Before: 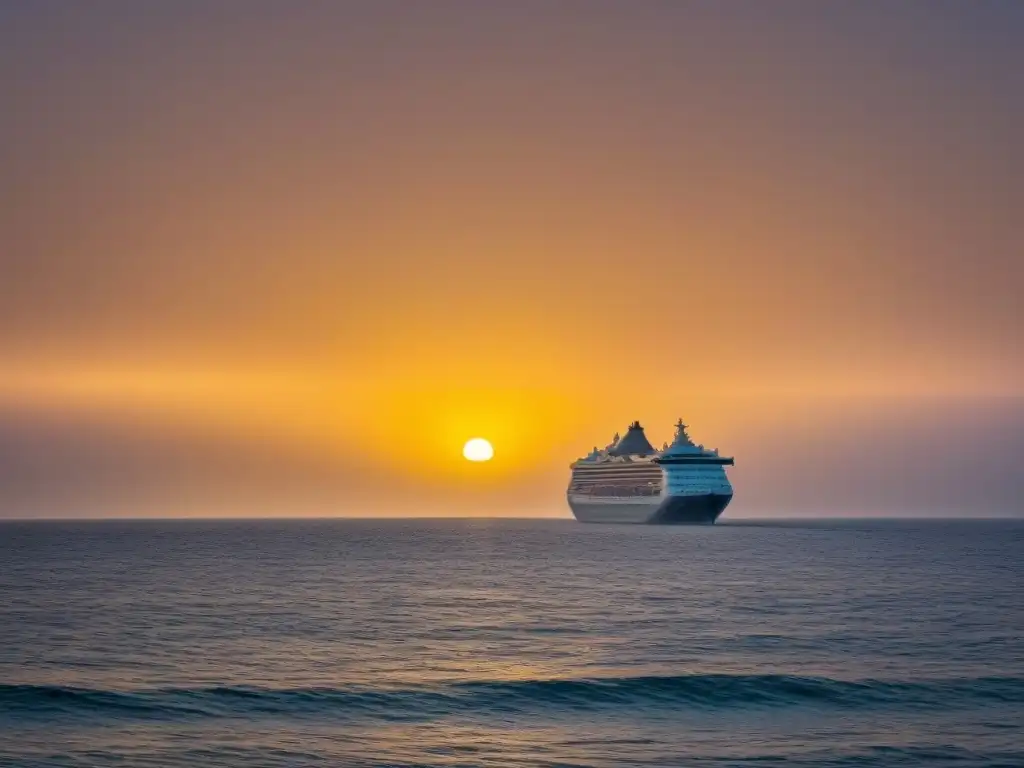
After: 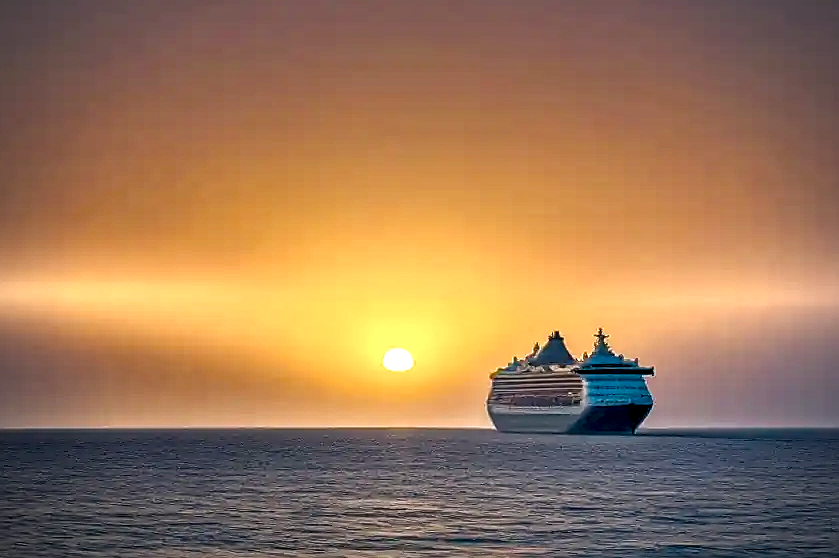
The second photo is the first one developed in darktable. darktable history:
vignetting: fall-off radius 60.65%
haze removal: compatibility mode true, adaptive false
local contrast: highlights 25%, detail 150%
sharpen: radius 1.4, amount 1.25, threshold 0.7
bloom: size 13.65%, threshold 98.39%, strength 4.82%
rotate and perspective: crop left 0, crop top 0
crop: left 7.856%, top 11.836%, right 10.12%, bottom 15.387%
color balance rgb: perceptual saturation grading › highlights -29.58%, perceptual saturation grading › mid-tones 29.47%, perceptual saturation grading › shadows 59.73%, perceptual brilliance grading › global brilliance -17.79%, perceptual brilliance grading › highlights 28.73%, global vibrance 15.44%
